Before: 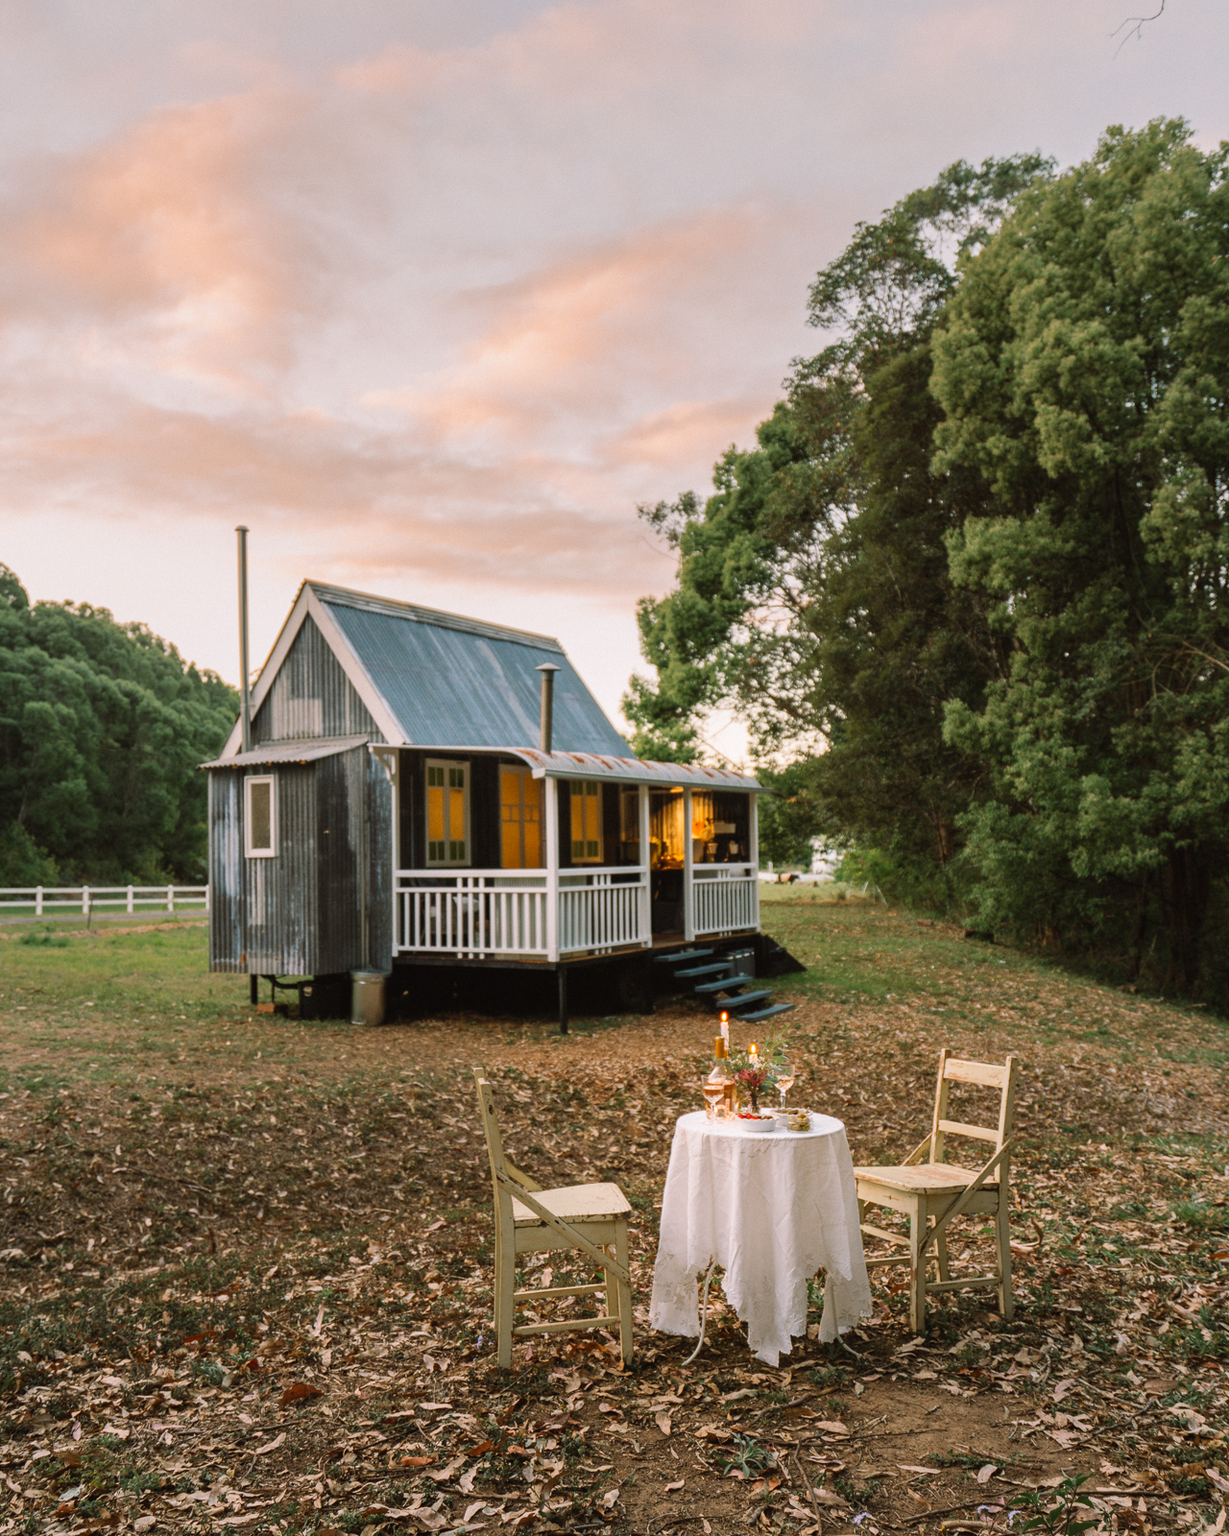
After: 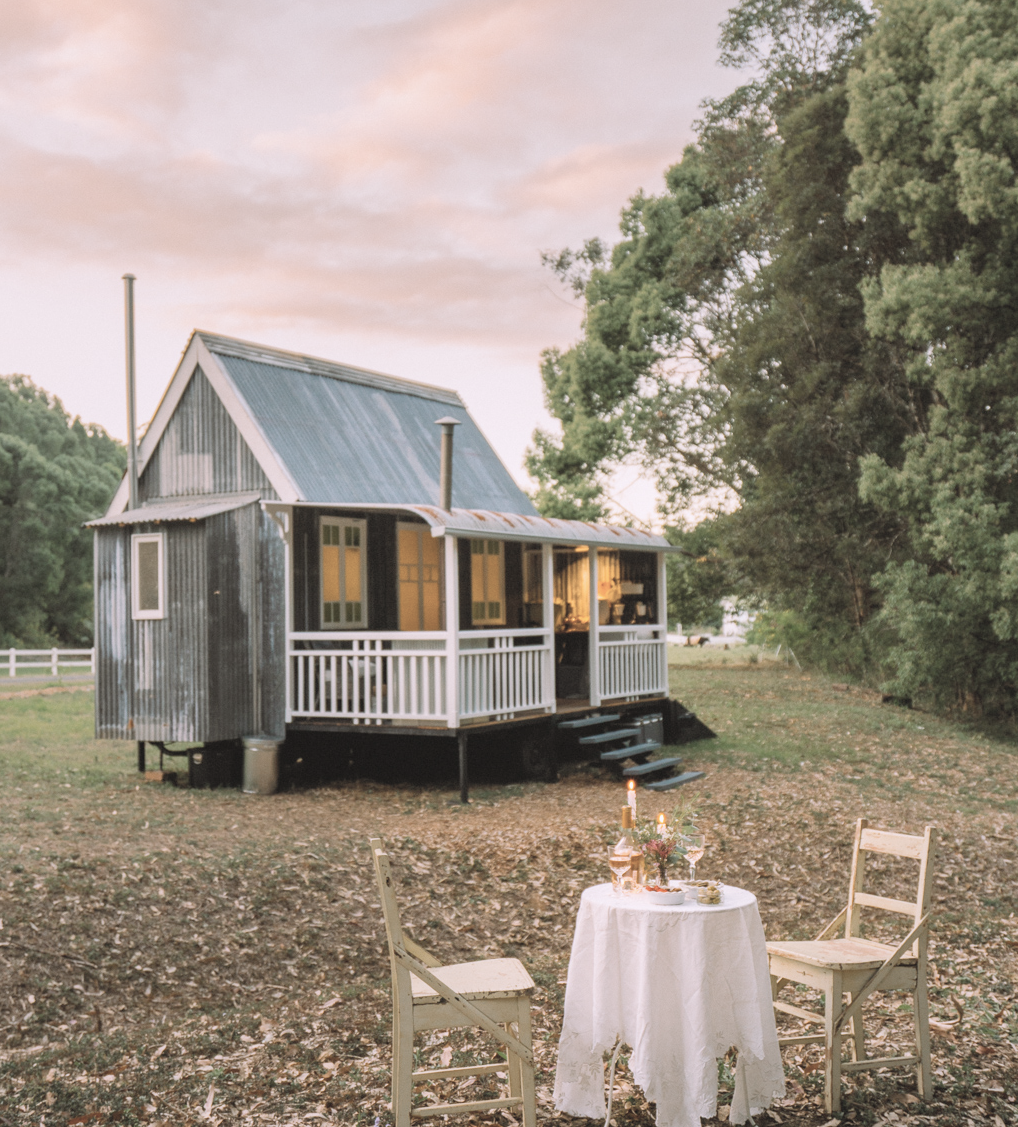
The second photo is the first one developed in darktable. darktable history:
color balance rgb: power › hue 314.92°, highlights gain › chroma 2.044%, highlights gain › hue 289.82°, perceptual saturation grading › global saturation 19.643%, contrast -9.664%
contrast brightness saturation: brightness 0.183, saturation -0.488
crop: left 9.629%, top 17.164%, right 10.778%, bottom 12.366%
exposure: exposure 0.154 EV, compensate highlight preservation false
